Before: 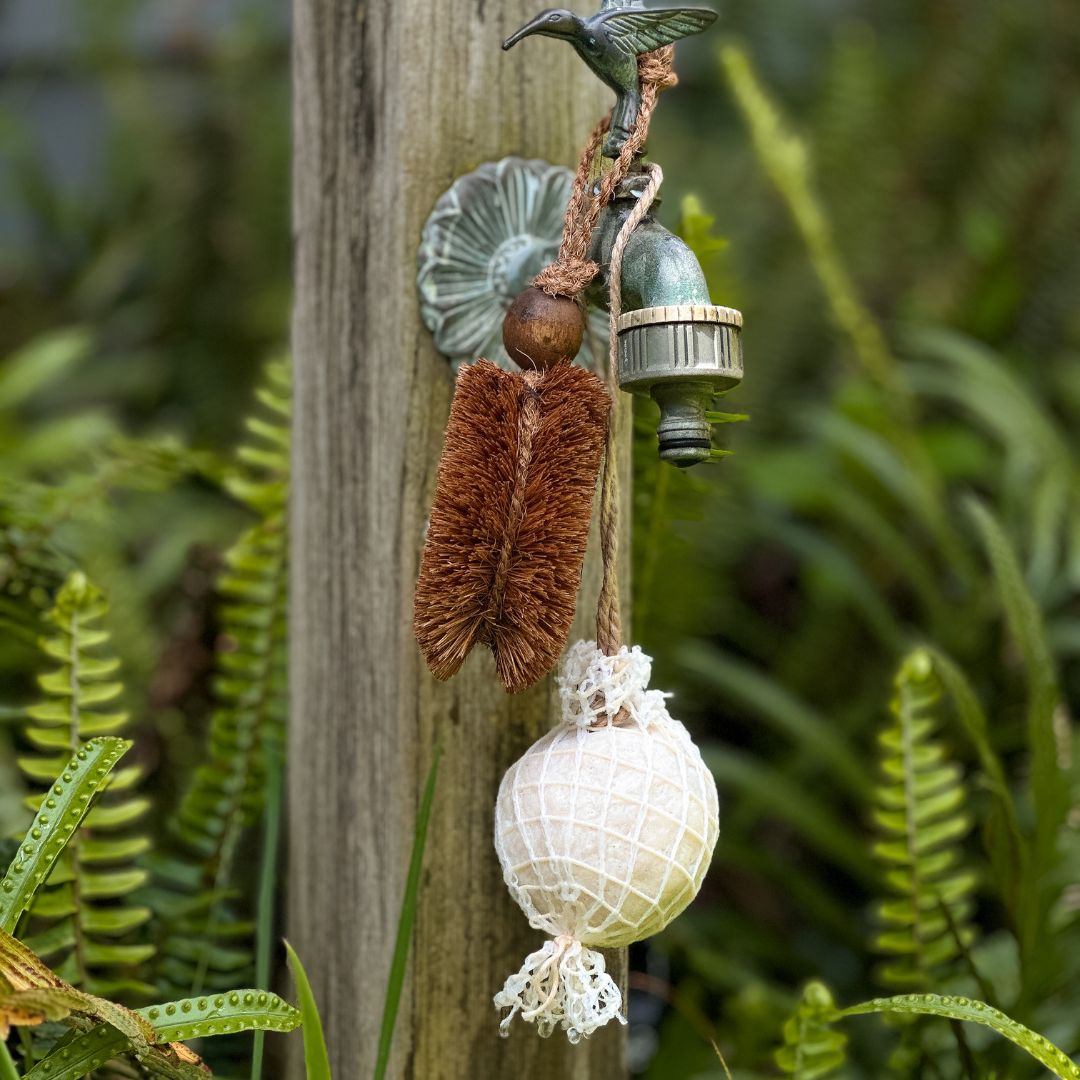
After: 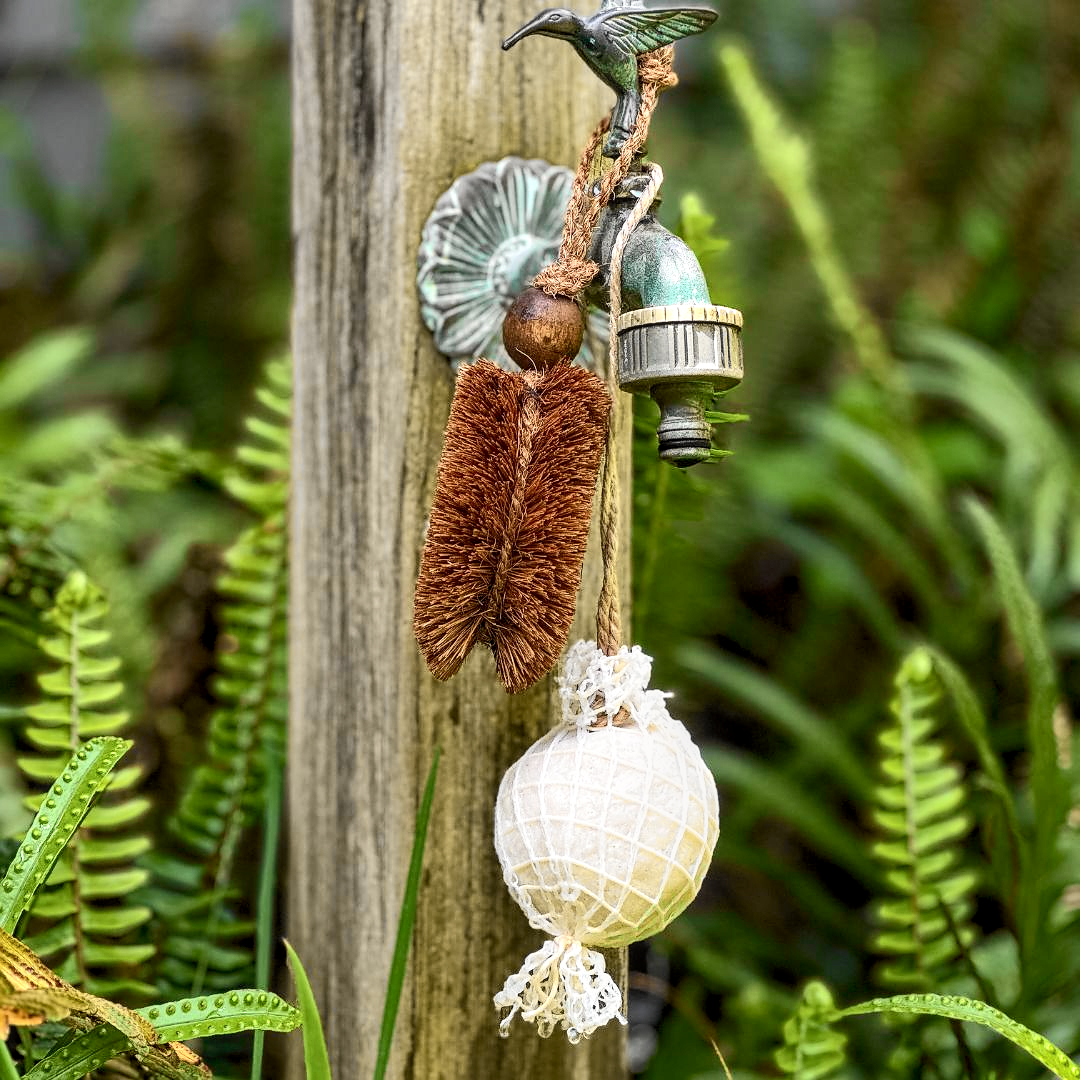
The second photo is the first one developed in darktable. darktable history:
tone curve: curves: ch0 [(0, 0) (0.055, 0.05) (0.258, 0.287) (0.434, 0.526) (0.517, 0.648) (0.745, 0.874) (1, 1)]; ch1 [(0, 0) (0.346, 0.307) (0.418, 0.383) (0.46, 0.439) (0.482, 0.493) (0.502, 0.503) (0.517, 0.514) (0.55, 0.561) (0.588, 0.603) (0.646, 0.688) (1, 1)]; ch2 [(0, 0) (0.346, 0.34) (0.431, 0.45) (0.485, 0.499) (0.5, 0.503) (0.527, 0.525) (0.545, 0.562) (0.679, 0.706) (1, 1)], color space Lab, independent channels
shadows and highlights: shadows 8.83, white point adjustment 1.08, highlights -38.98
sharpen: radius 0.979, amount 0.612
local contrast: detail 130%
